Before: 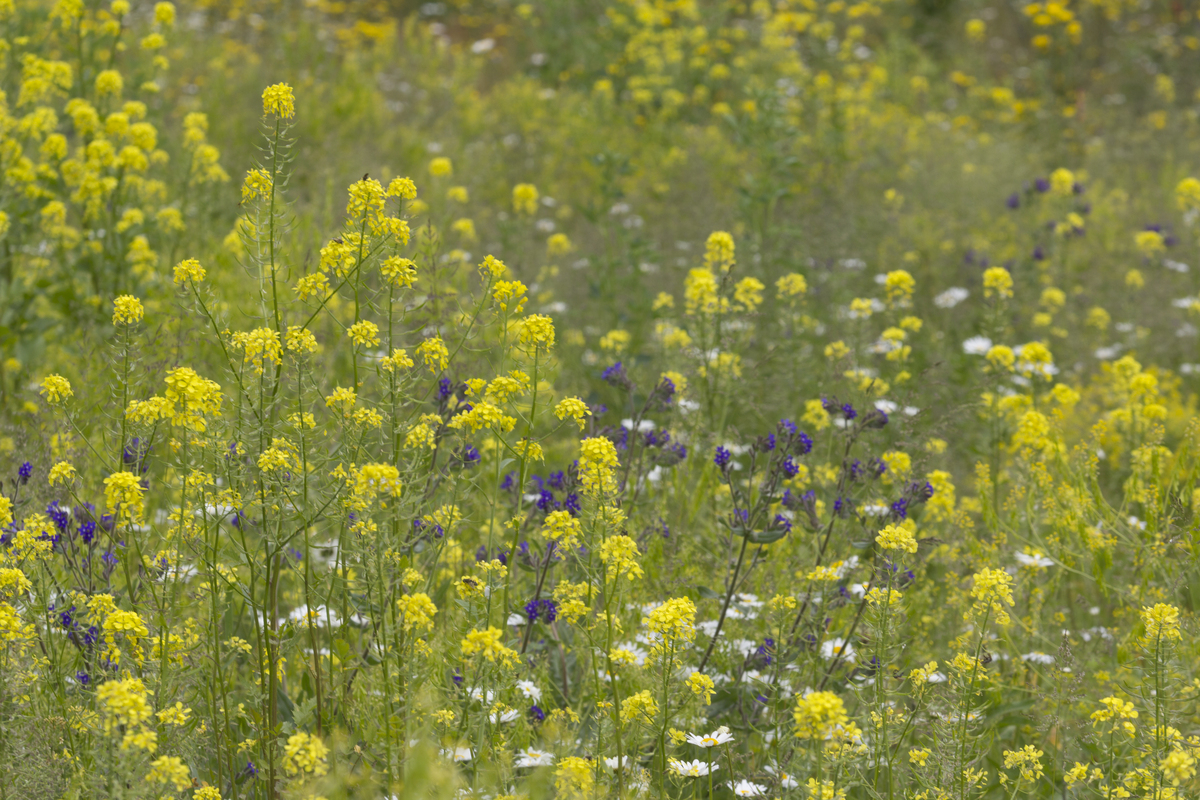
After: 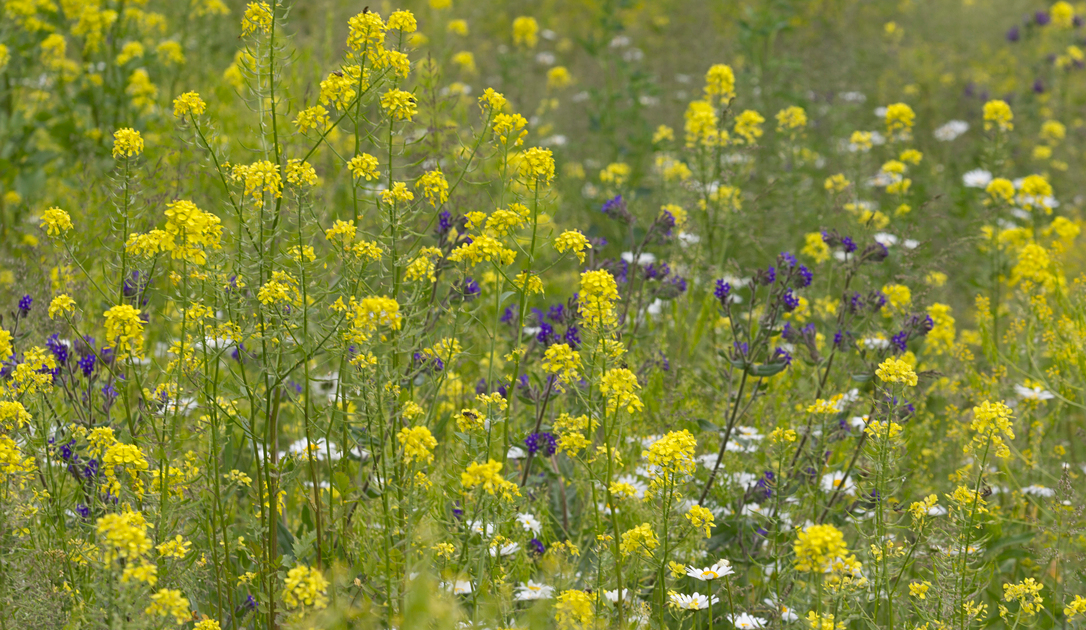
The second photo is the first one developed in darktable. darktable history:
crop: top 20.916%, right 9.437%, bottom 0.316%
sharpen: amount 0.2
